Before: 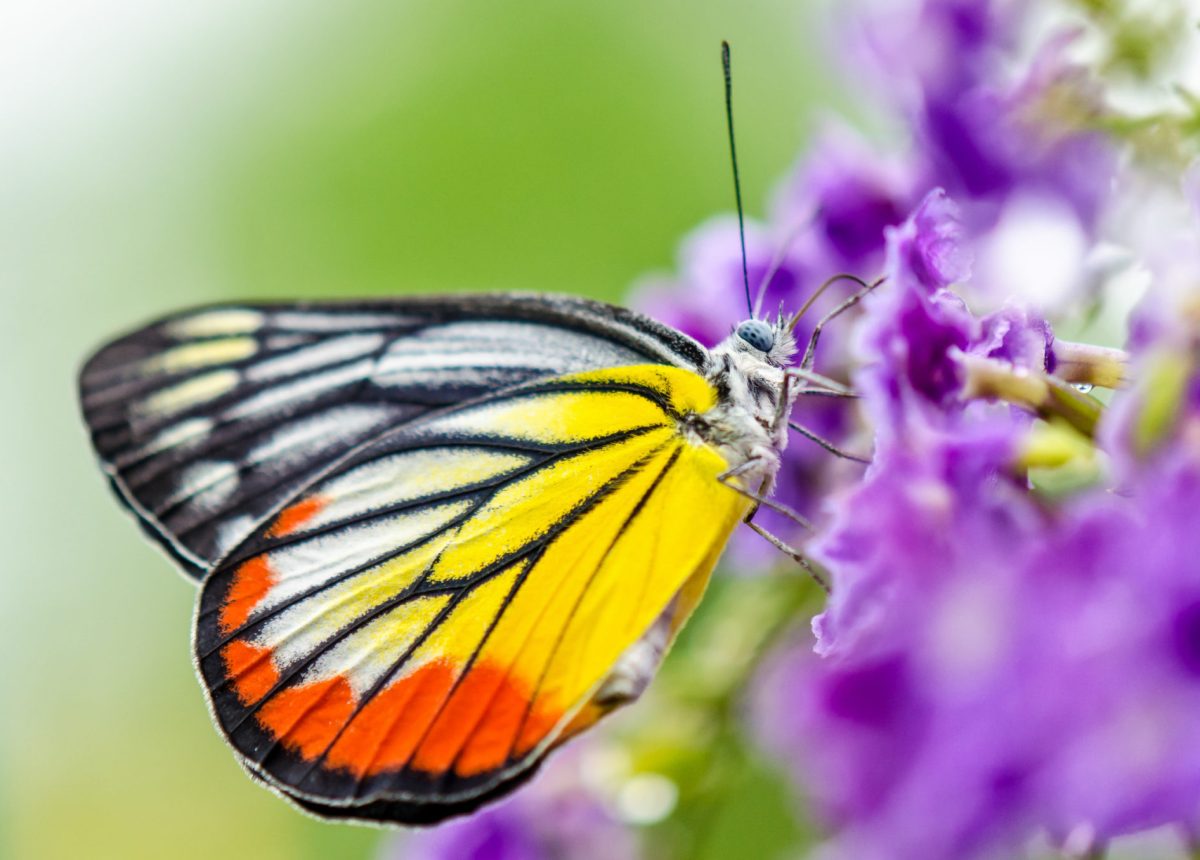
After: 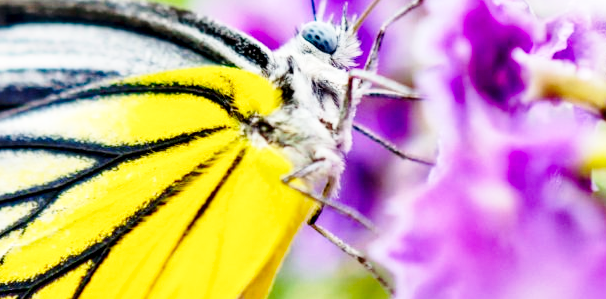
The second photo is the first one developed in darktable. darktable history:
exposure: black level correction 0.011, compensate exposure bias true, compensate highlight preservation false
crop: left 36.394%, top 34.724%, right 13.078%, bottom 30.446%
base curve: curves: ch0 [(0, 0) (0.028, 0.03) (0.121, 0.232) (0.46, 0.748) (0.859, 0.968) (1, 1)], preserve colors none
